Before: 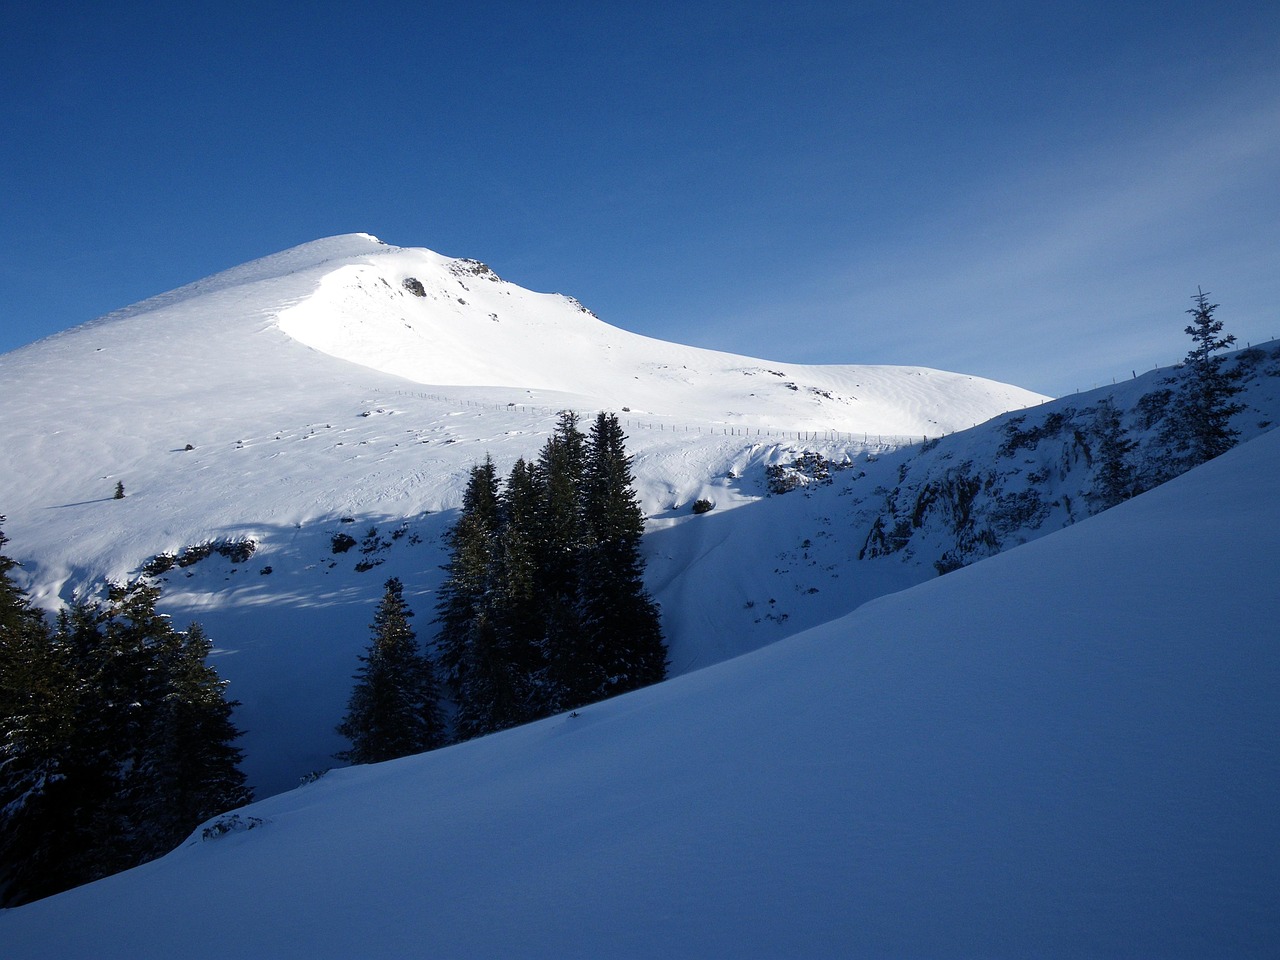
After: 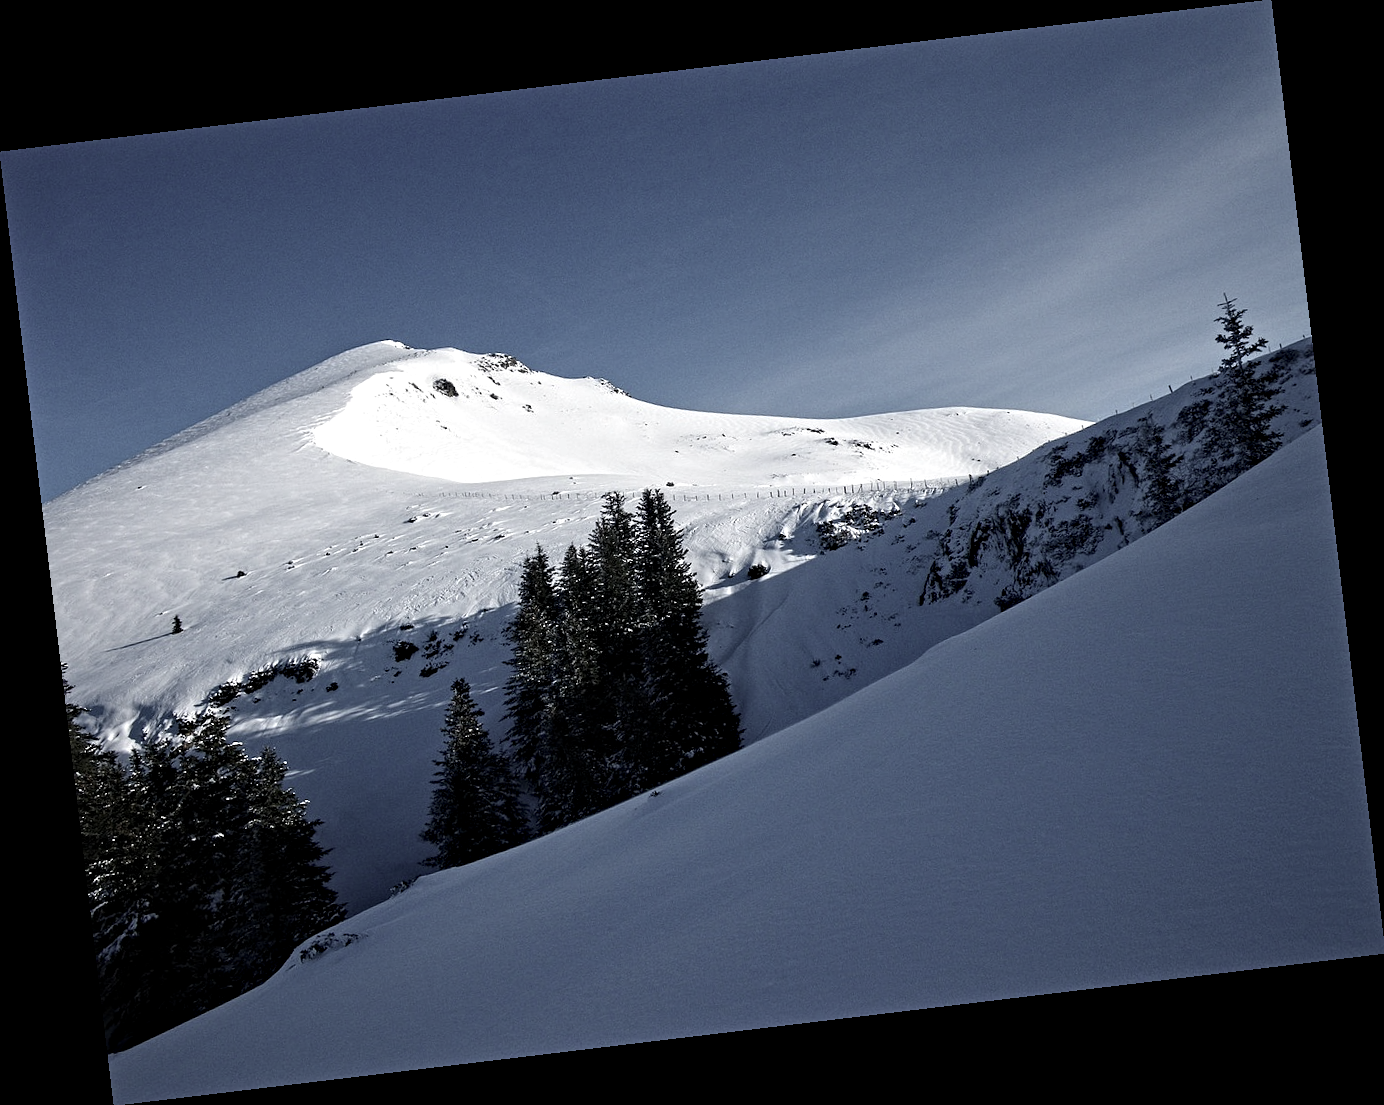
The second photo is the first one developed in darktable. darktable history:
color zones: curves: ch1 [(0, 0.292) (0.001, 0.292) (0.2, 0.264) (0.4, 0.248) (0.6, 0.248) (0.8, 0.264) (0.999, 0.292) (1, 0.292)]
rotate and perspective: rotation -6.83°, automatic cropping off
contrast equalizer: octaves 7, y [[0.5, 0.542, 0.583, 0.625, 0.667, 0.708], [0.5 ×6], [0.5 ×6], [0 ×6], [0 ×6]]
